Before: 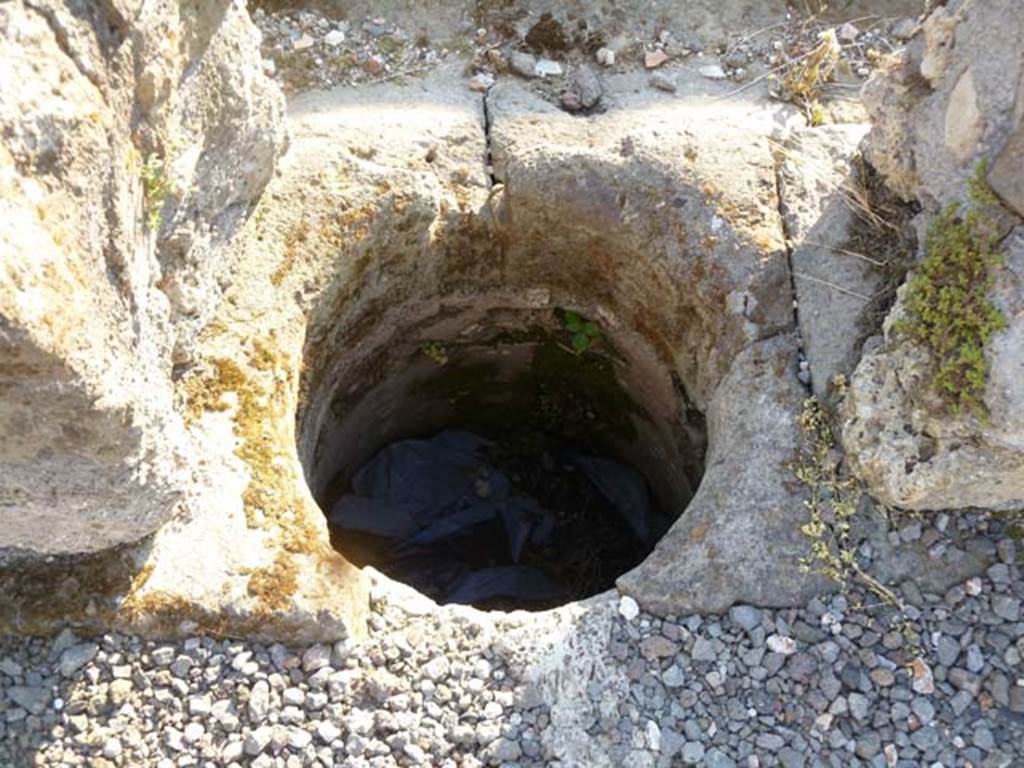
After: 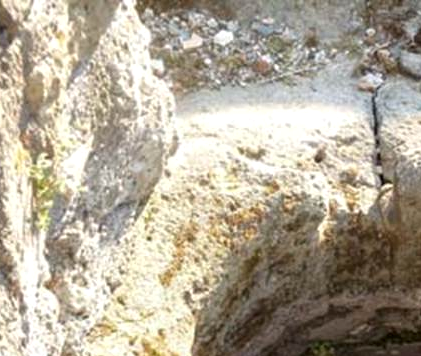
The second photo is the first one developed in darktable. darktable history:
local contrast: on, module defaults
crop and rotate: left 10.936%, top 0.092%, right 47.899%, bottom 53.508%
